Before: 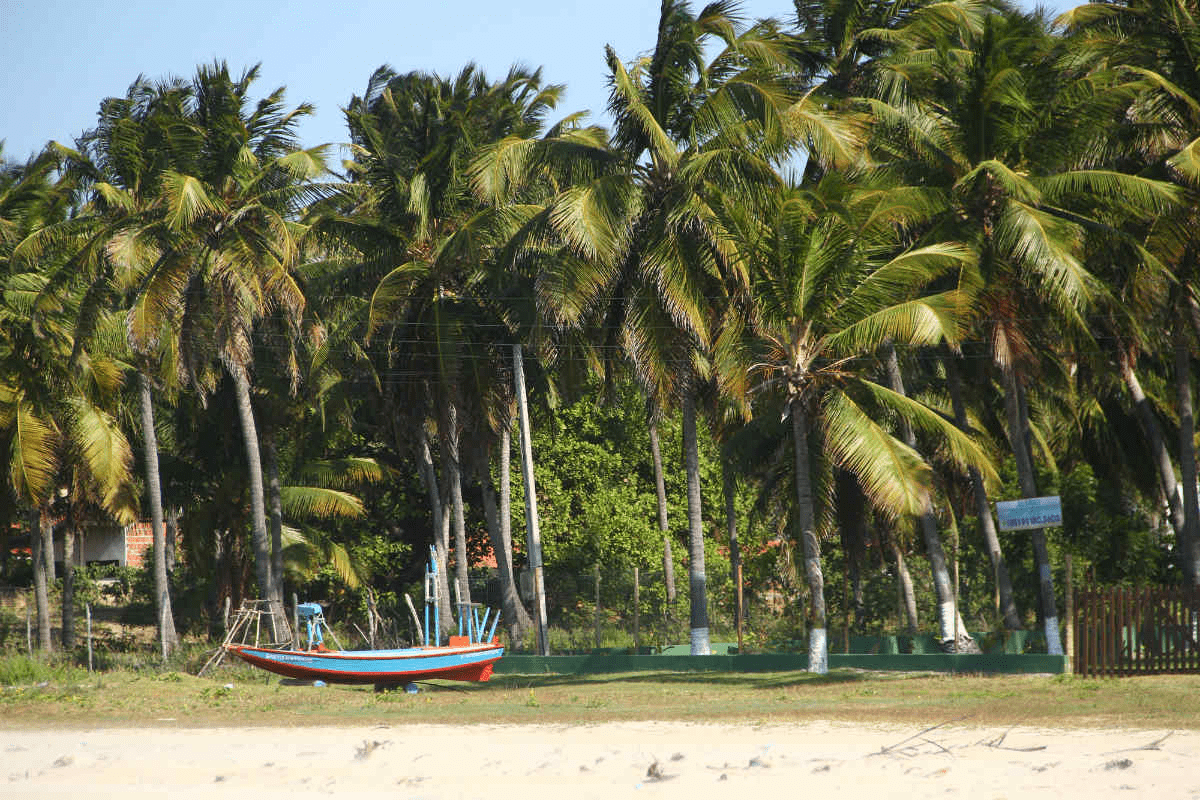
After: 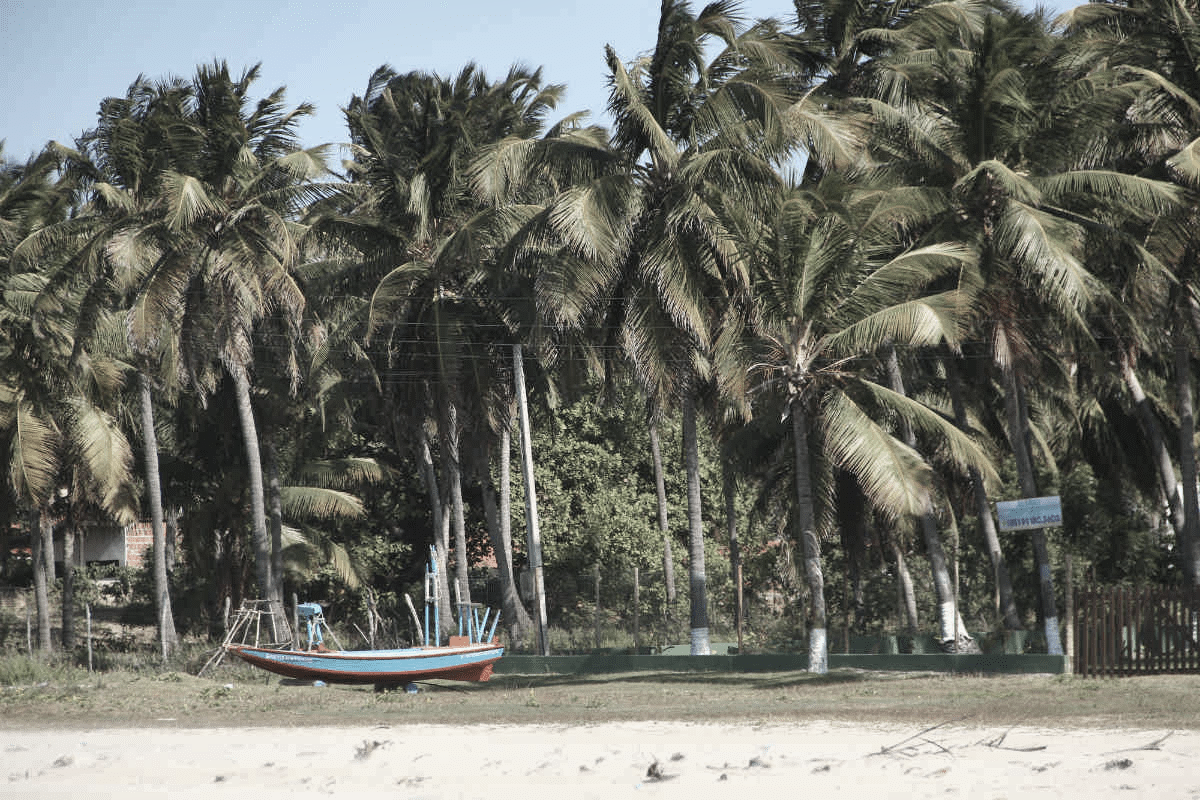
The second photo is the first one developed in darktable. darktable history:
shadows and highlights: low approximation 0.01, soften with gaussian
color zones: curves: ch1 [(0.238, 0.163) (0.476, 0.2) (0.733, 0.322) (0.848, 0.134)]
exposure: exposure -0.013 EV, compensate exposure bias true, compensate highlight preservation false
